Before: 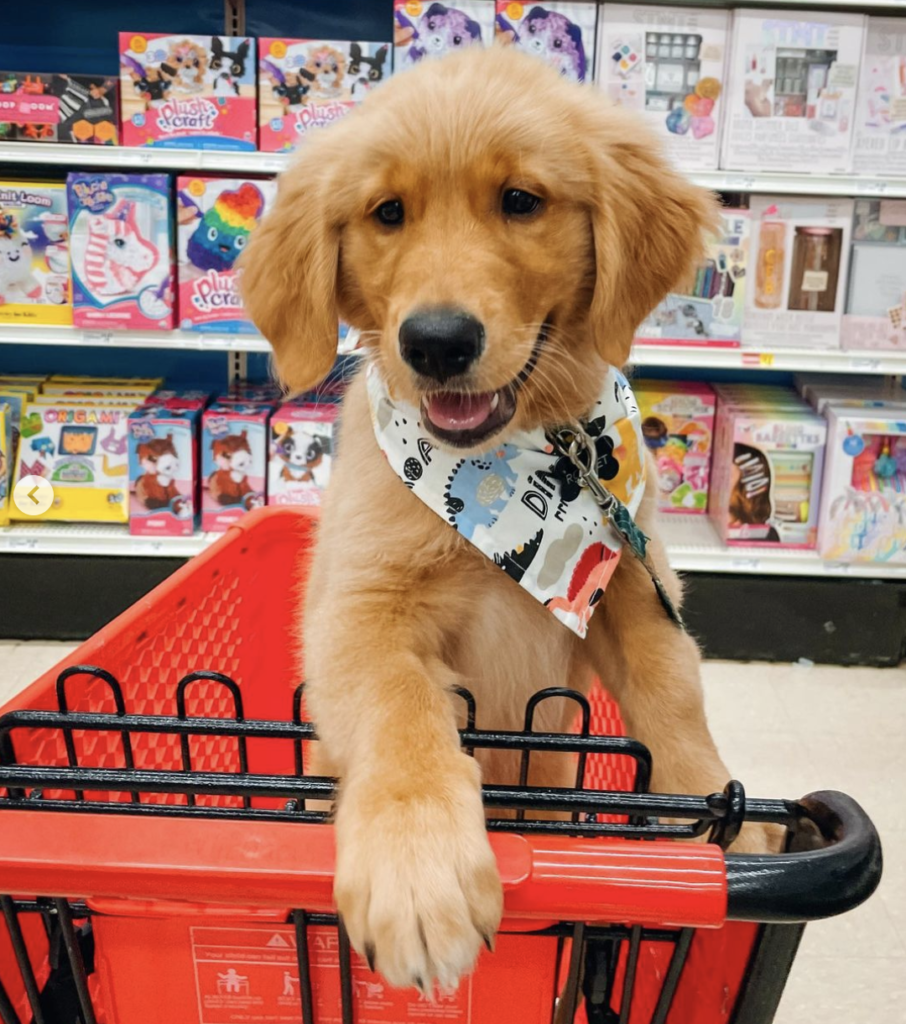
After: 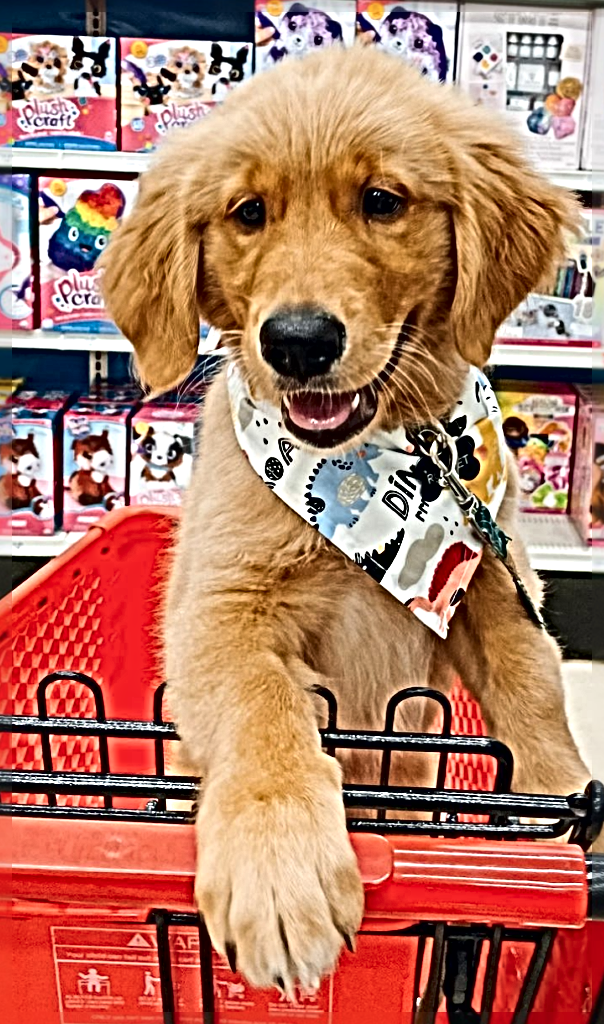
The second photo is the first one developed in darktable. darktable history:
contrast brightness saturation: contrast 0.15, brightness -0.01, saturation 0.1
crop and rotate: left 15.446%, right 17.836%
sharpen: radius 6.3, amount 1.8, threshold 0
